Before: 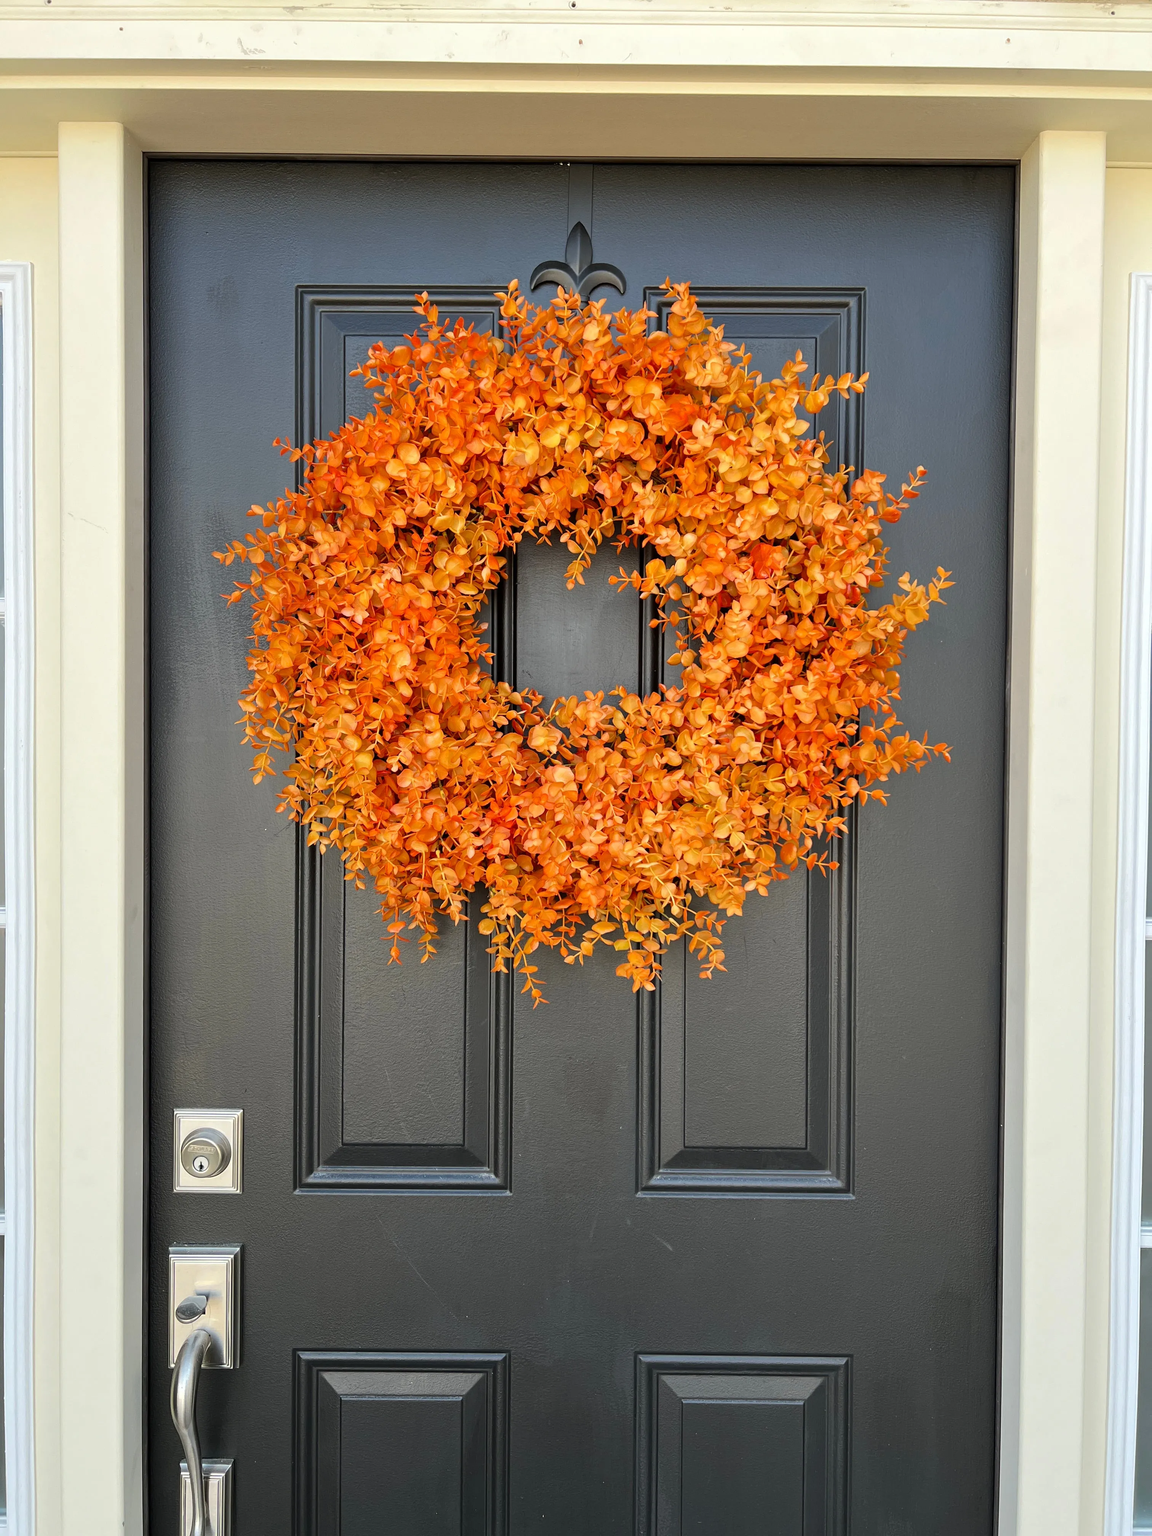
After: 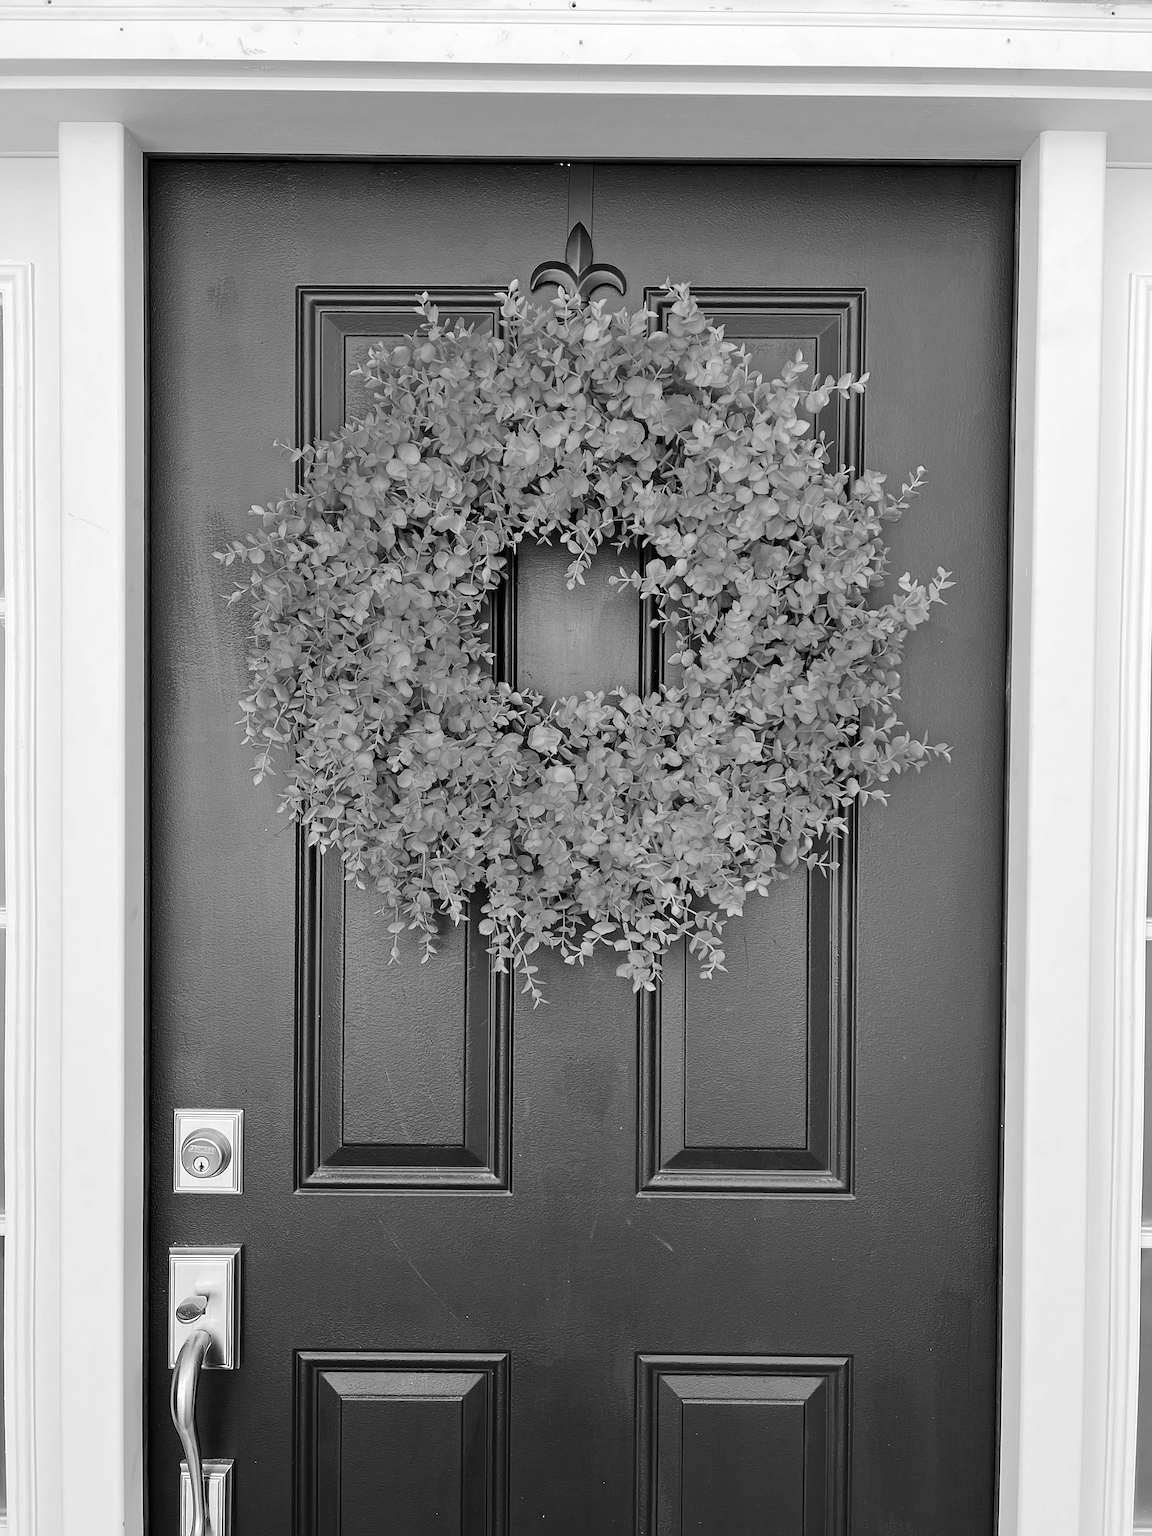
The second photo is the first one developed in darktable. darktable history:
monochrome: size 1
tone curve: curves: ch0 [(0, 0) (0.126, 0.086) (0.338, 0.327) (0.494, 0.55) (0.703, 0.762) (1, 1)]; ch1 [(0, 0) (0.346, 0.324) (0.45, 0.431) (0.5, 0.5) (0.522, 0.517) (0.55, 0.578) (1, 1)]; ch2 [(0, 0) (0.44, 0.424) (0.501, 0.499) (0.554, 0.563) (0.622, 0.667) (0.707, 0.746) (1, 1)], color space Lab, independent channels, preserve colors none
sharpen: on, module defaults
